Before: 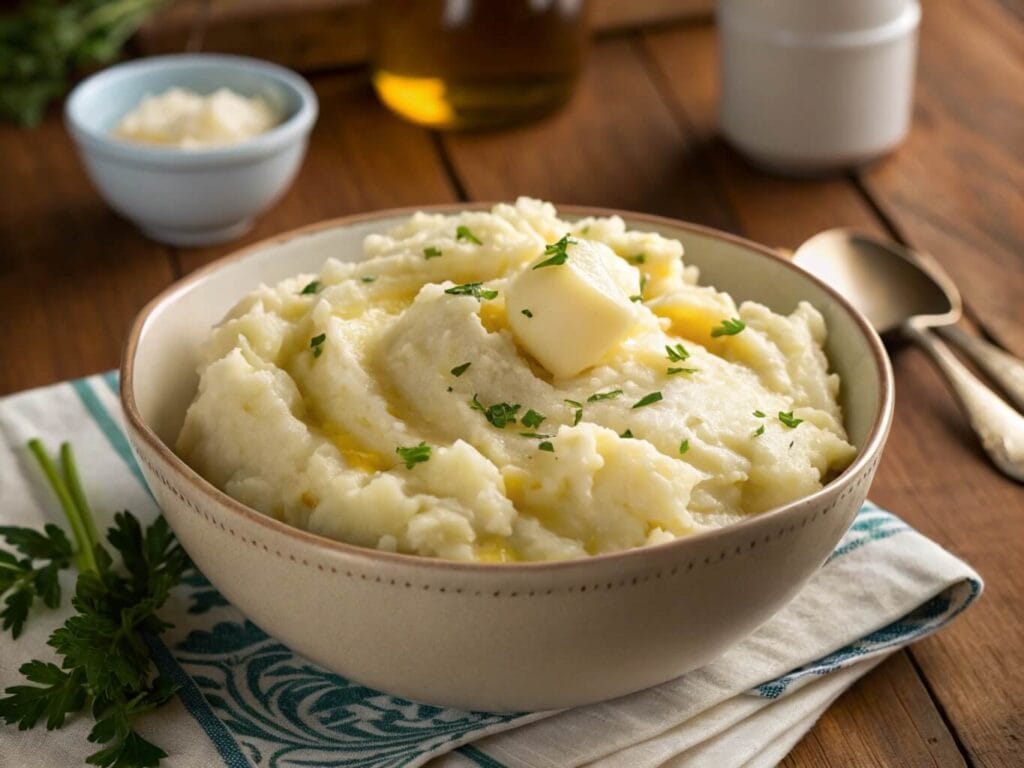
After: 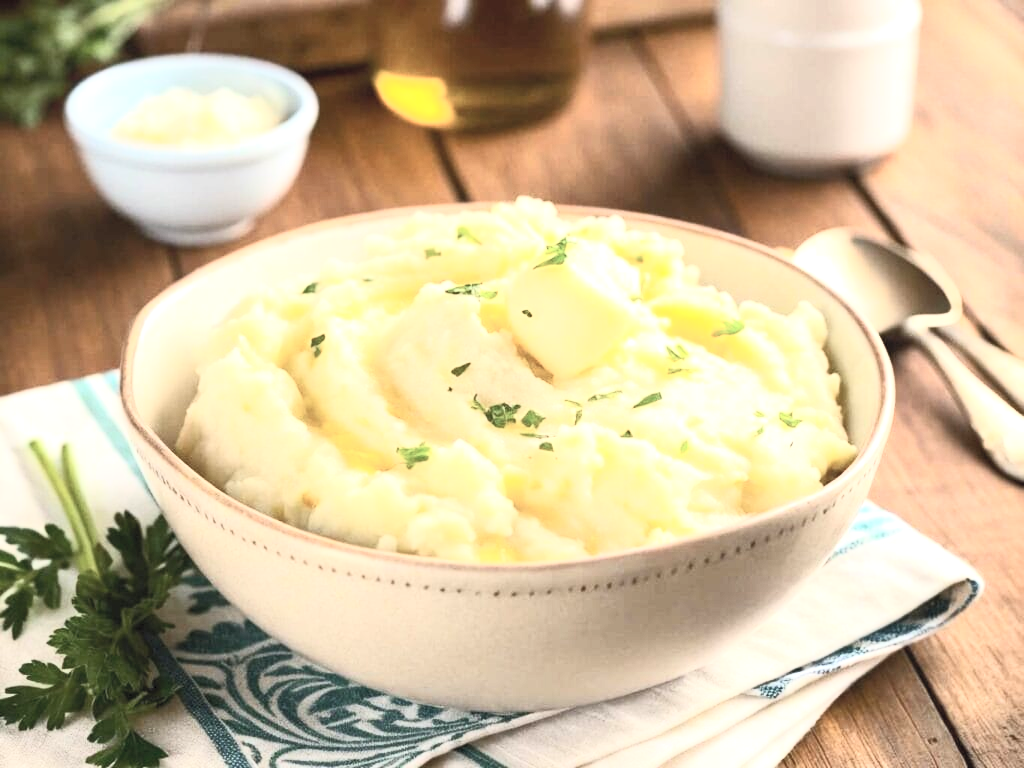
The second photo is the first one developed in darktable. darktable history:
contrast brightness saturation: contrast 0.436, brightness 0.561, saturation -0.186
exposure: exposure 1.06 EV, compensate exposure bias true, compensate highlight preservation false
